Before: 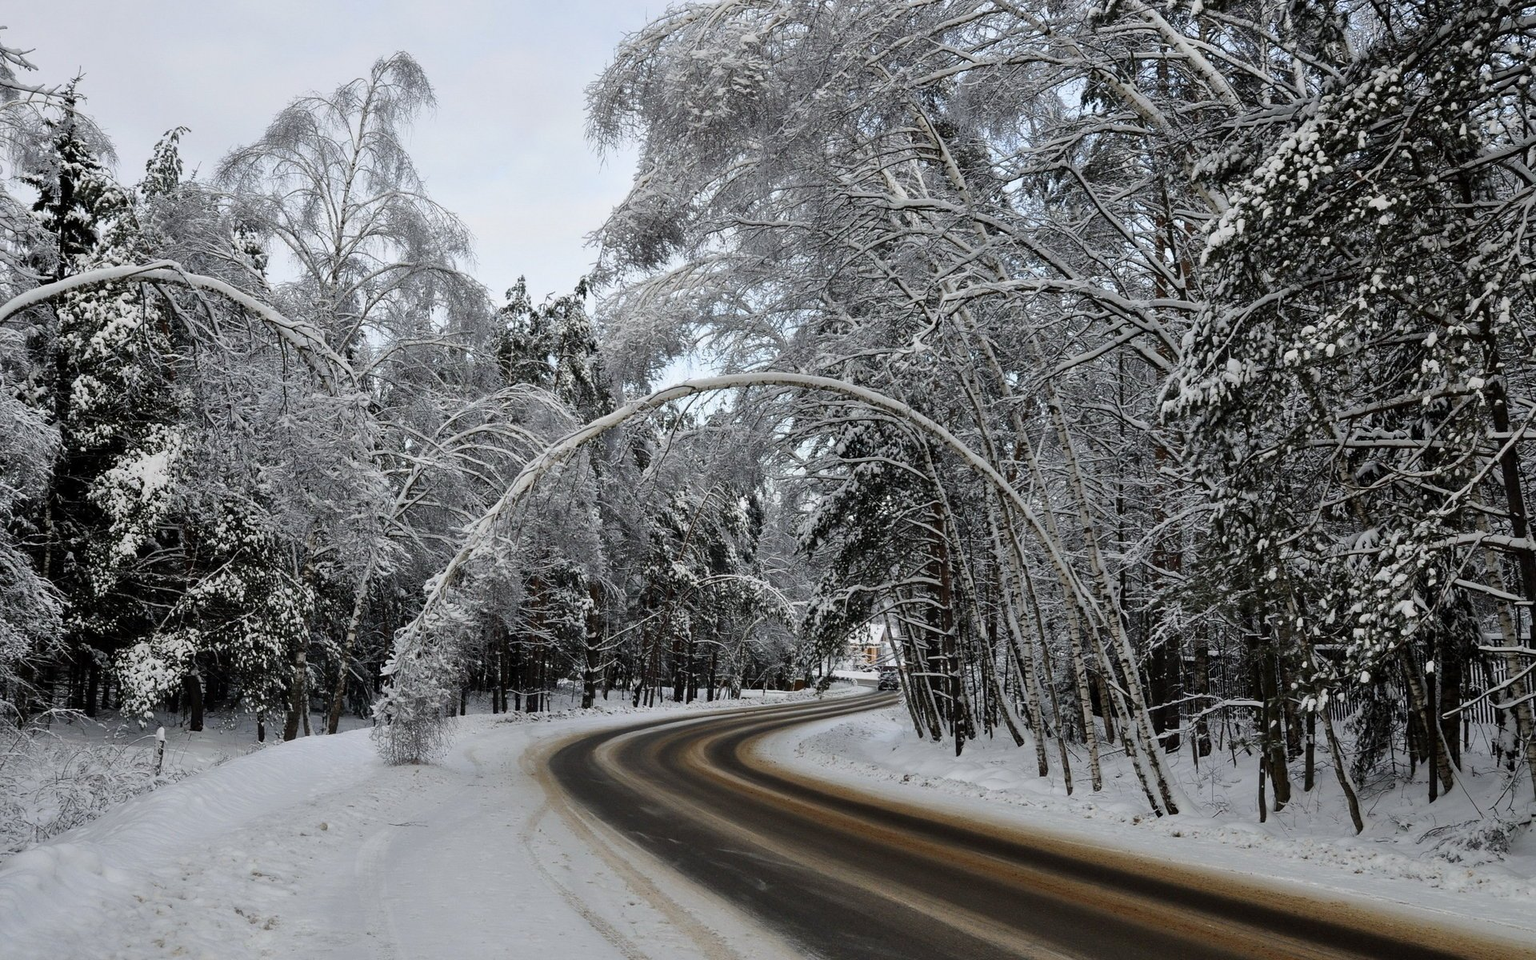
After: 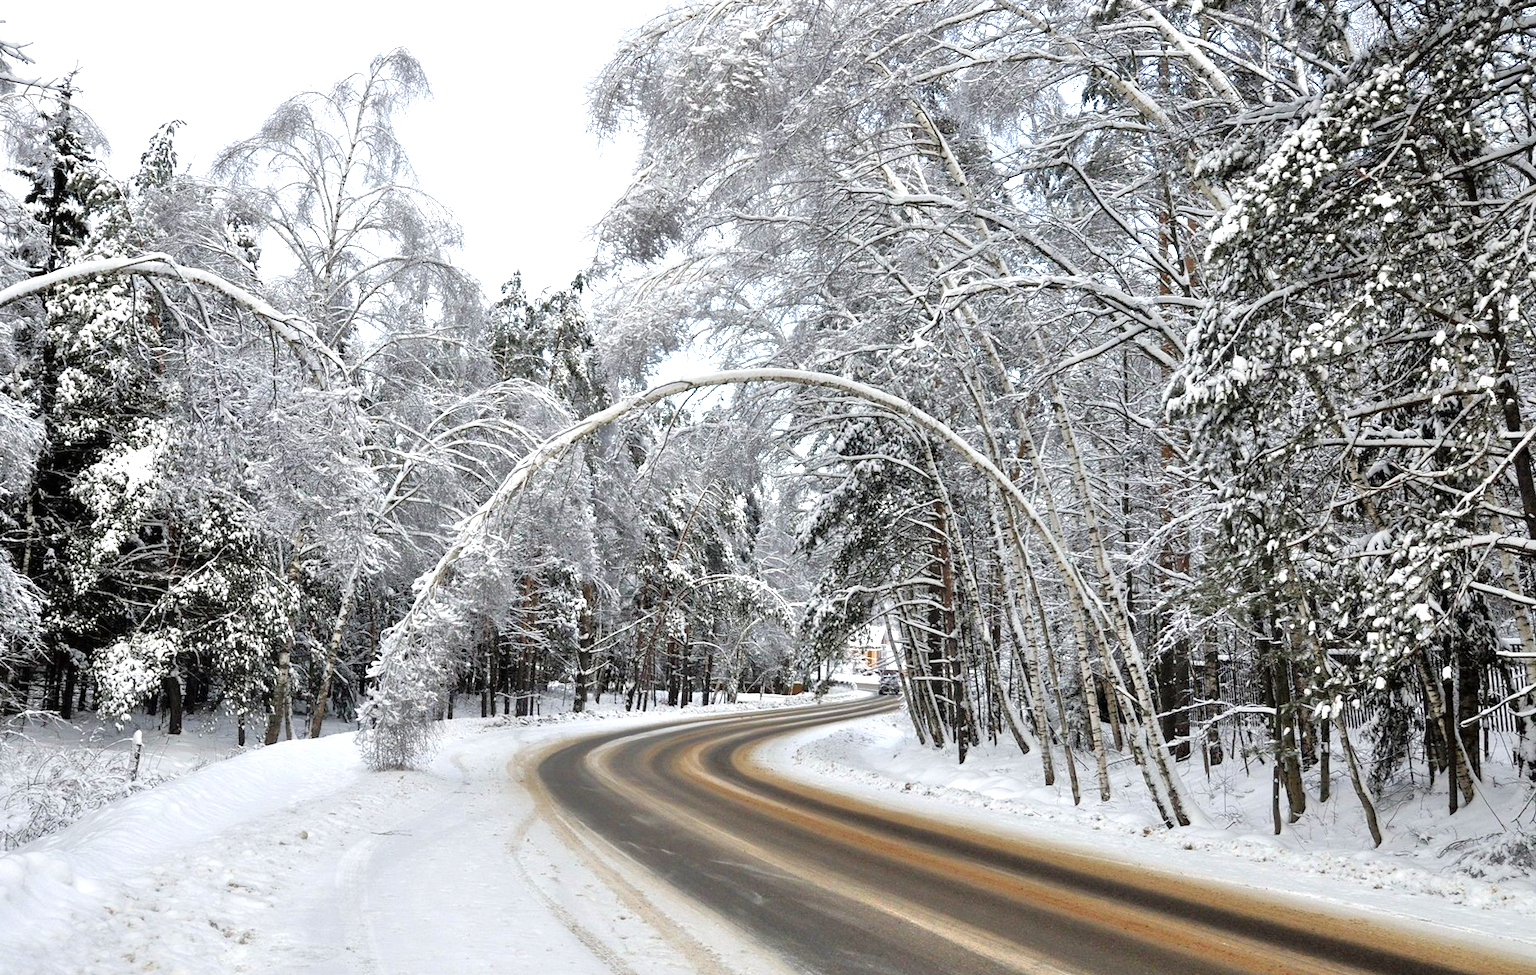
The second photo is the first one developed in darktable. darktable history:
exposure: black level correction 0, exposure 1 EV, compensate exposure bias true, compensate highlight preservation false
tone equalizer: -7 EV 0.15 EV, -6 EV 0.6 EV, -5 EV 1.15 EV, -4 EV 1.33 EV, -3 EV 1.15 EV, -2 EV 0.6 EV, -1 EV 0.15 EV, mask exposure compensation -0.5 EV
rotate and perspective: rotation 0.226°, lens shift (vertical) -0.042, crop left 0.023, crop right 0.982, crop top 0.006, crop bottom 0.994
